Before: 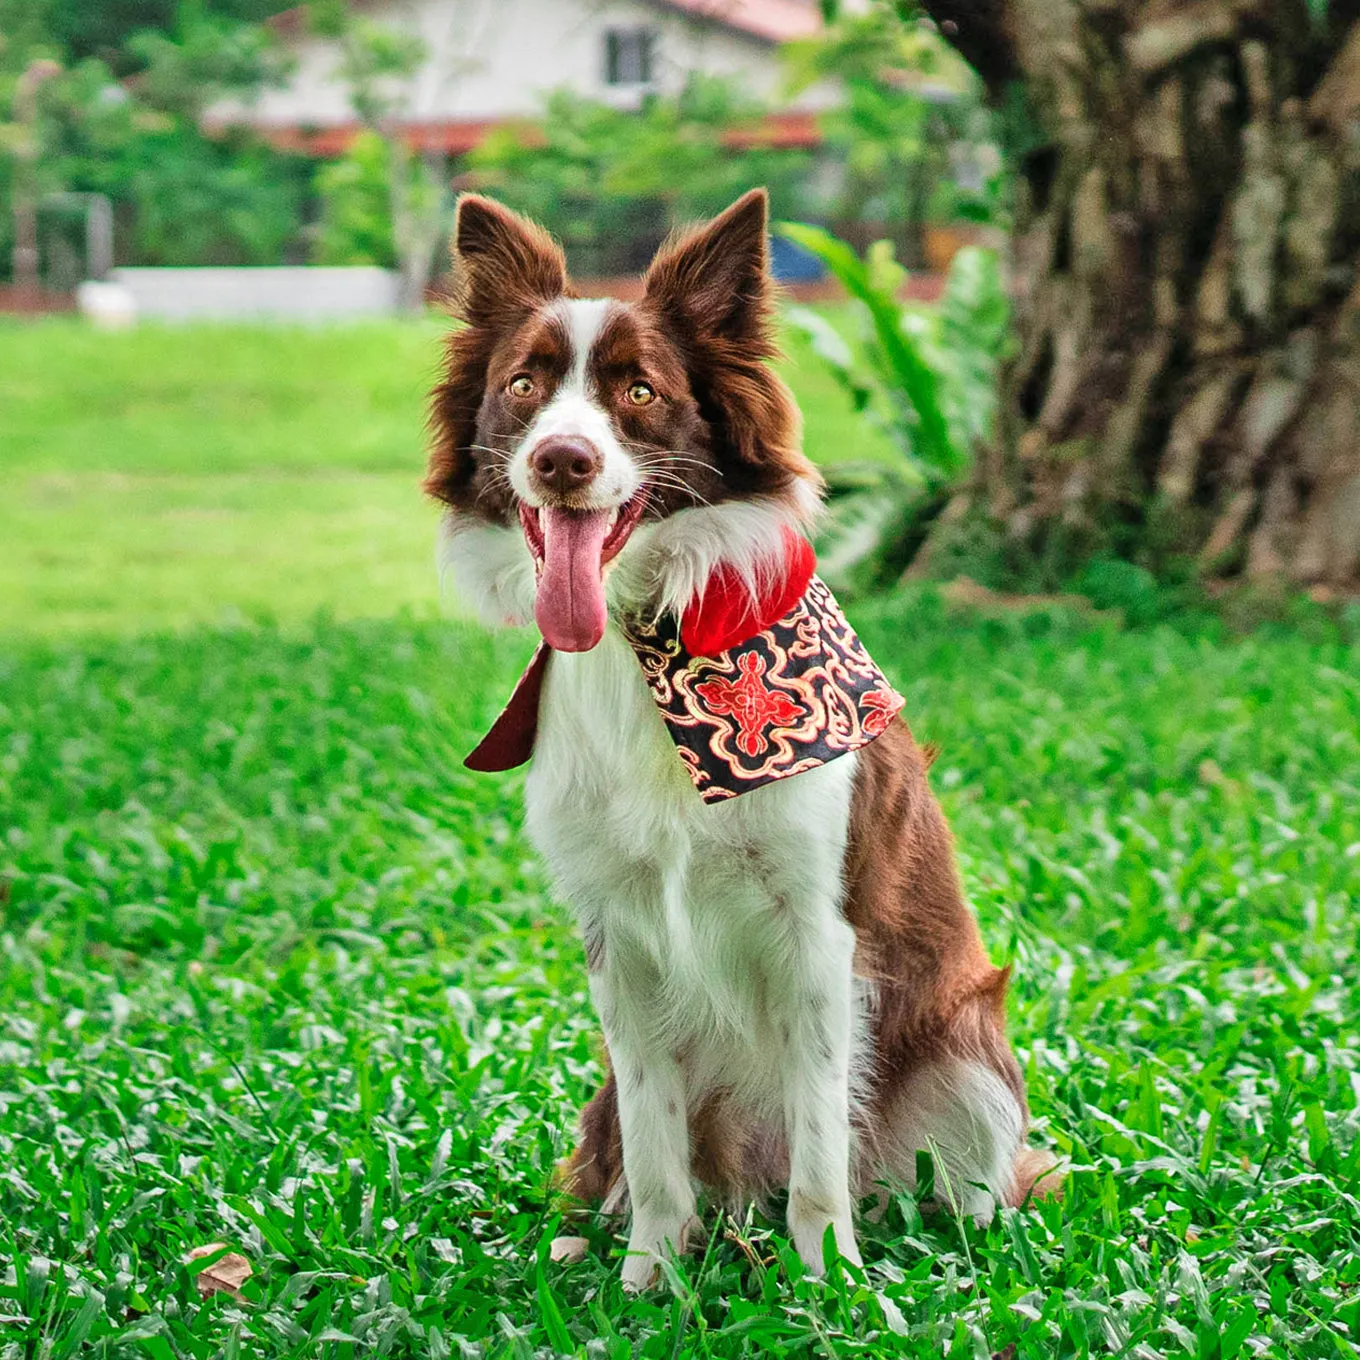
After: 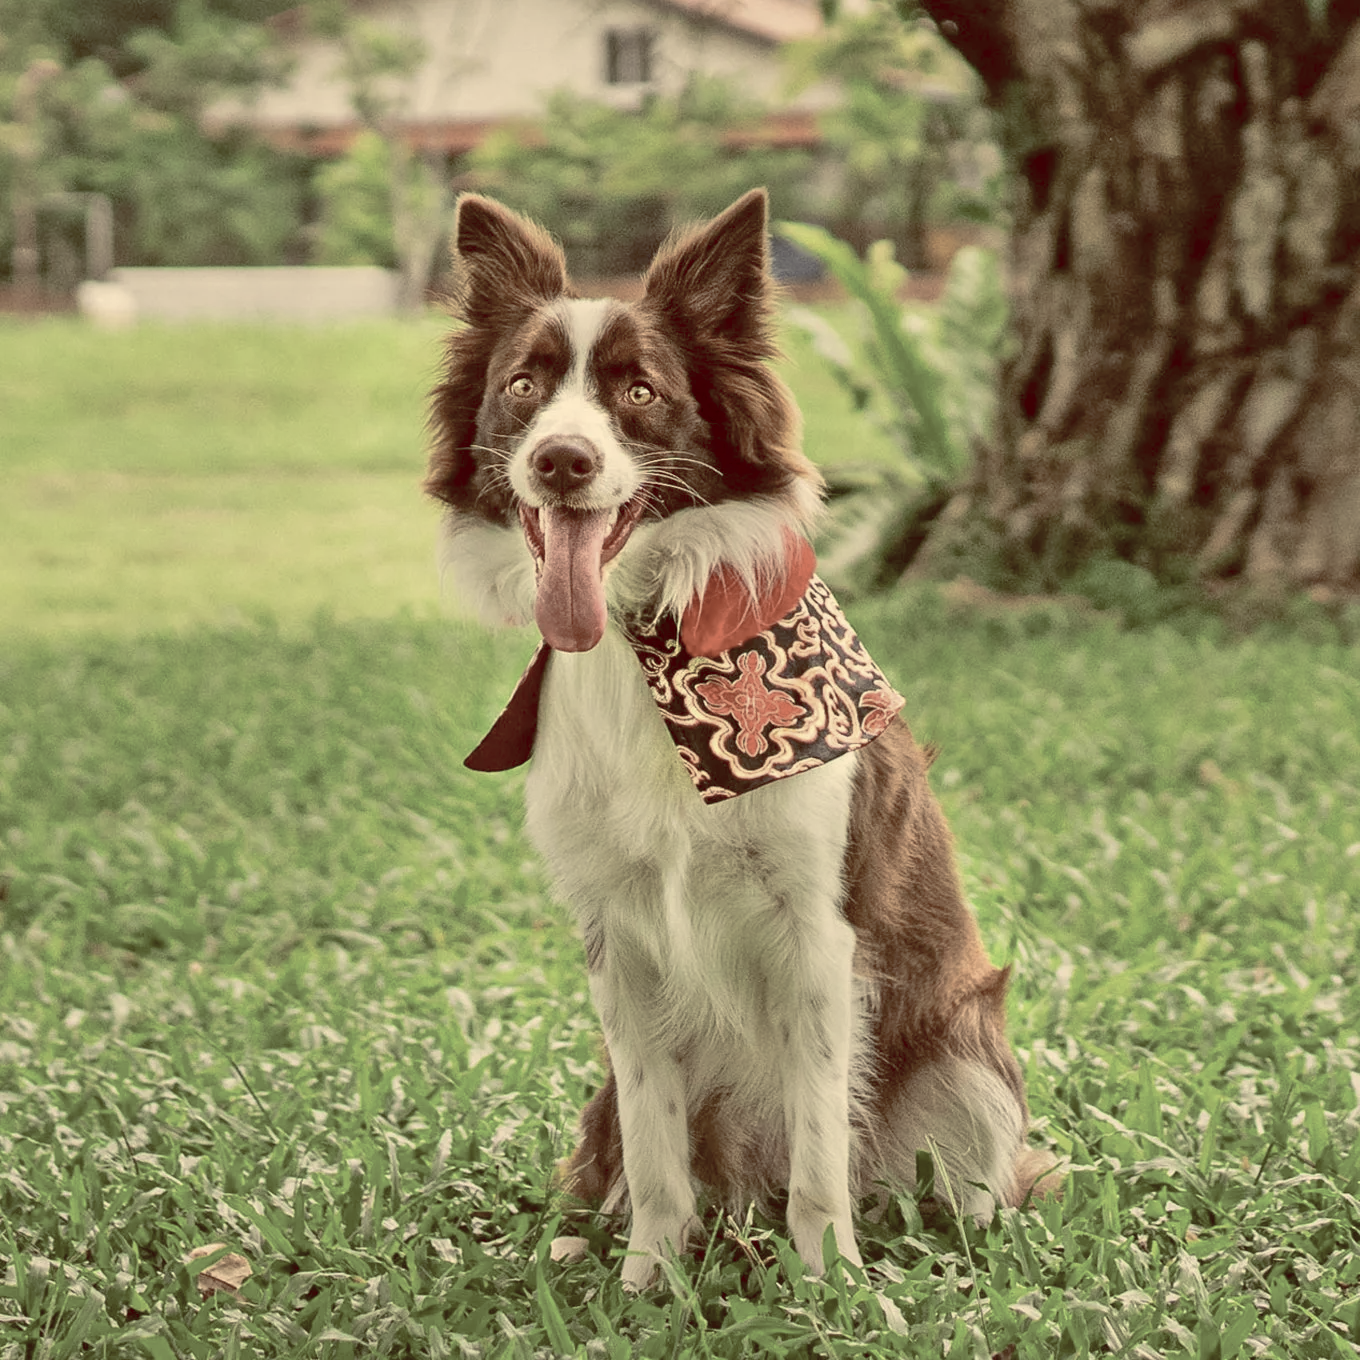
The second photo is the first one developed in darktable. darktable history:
color balance rgb: shadows lift › luminance 1%, shadows lift › chroma 0.2%, shadows lift › hue 20°, power › luminance 1%, power › chroma 0.4%, power › hue 34°, highlights gain › luminance 0.8%, highlights gain › chroma 0.4%, highlights gain › hue 44°, global offset › chroma 0.4%, global offset › hue 34°, white fulcrum 0.08 EV, linear chroma grading › shadows -7%, linear chroma grading › highlights -7%, linear chroma grading › global chroma -10%, linear chroma grading › mid-tones -8%, perceptual saturation grading › global saturation -28%, perceptual saturation grading › highlights -20%, perceptual saturation grading › mid-tones -24%, perceptual saturation grading › shadows -24%, perceptual brilliance grading › global brilliance -1%, perceptual brilliance grading › highlights -1%, perceptual brilliance grading › mid-tones -1%, perceptual brilliance grading › shadows -1%, global vibrance -17%, contrast -6%
color correction: highlights a* 1.39, highlights b* 17.83
